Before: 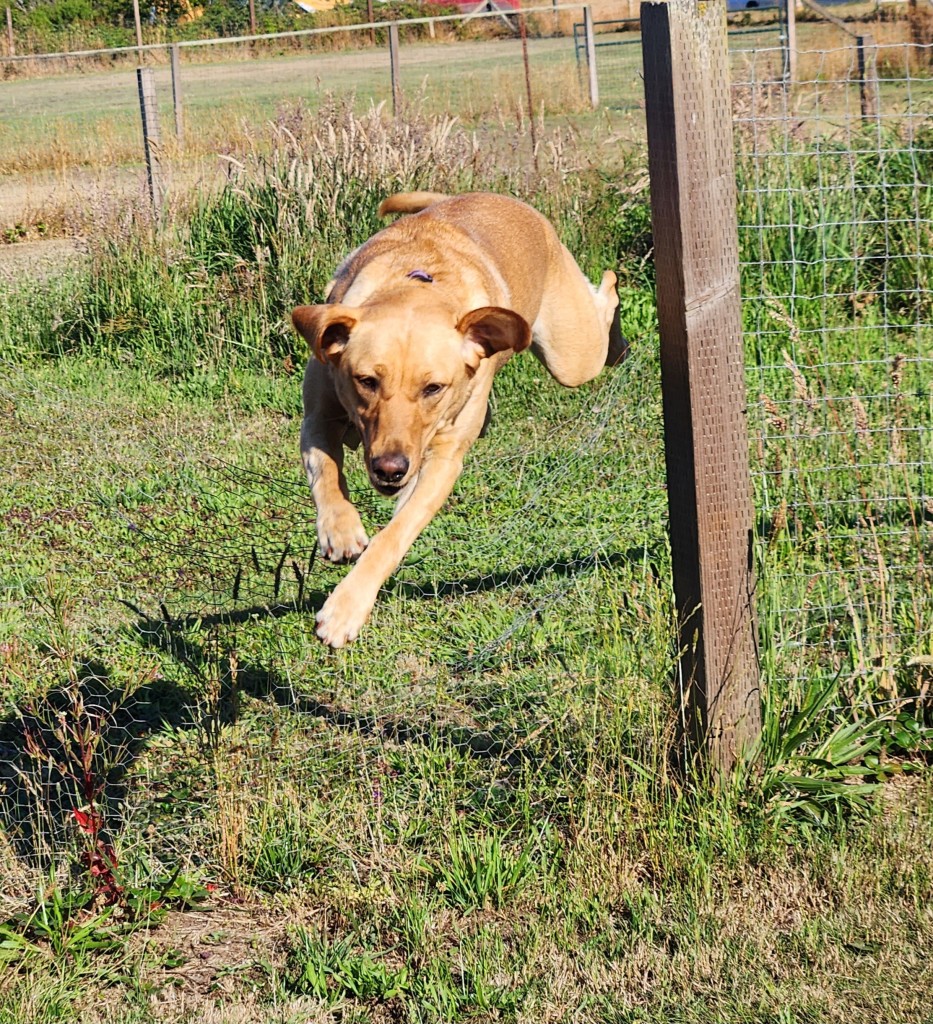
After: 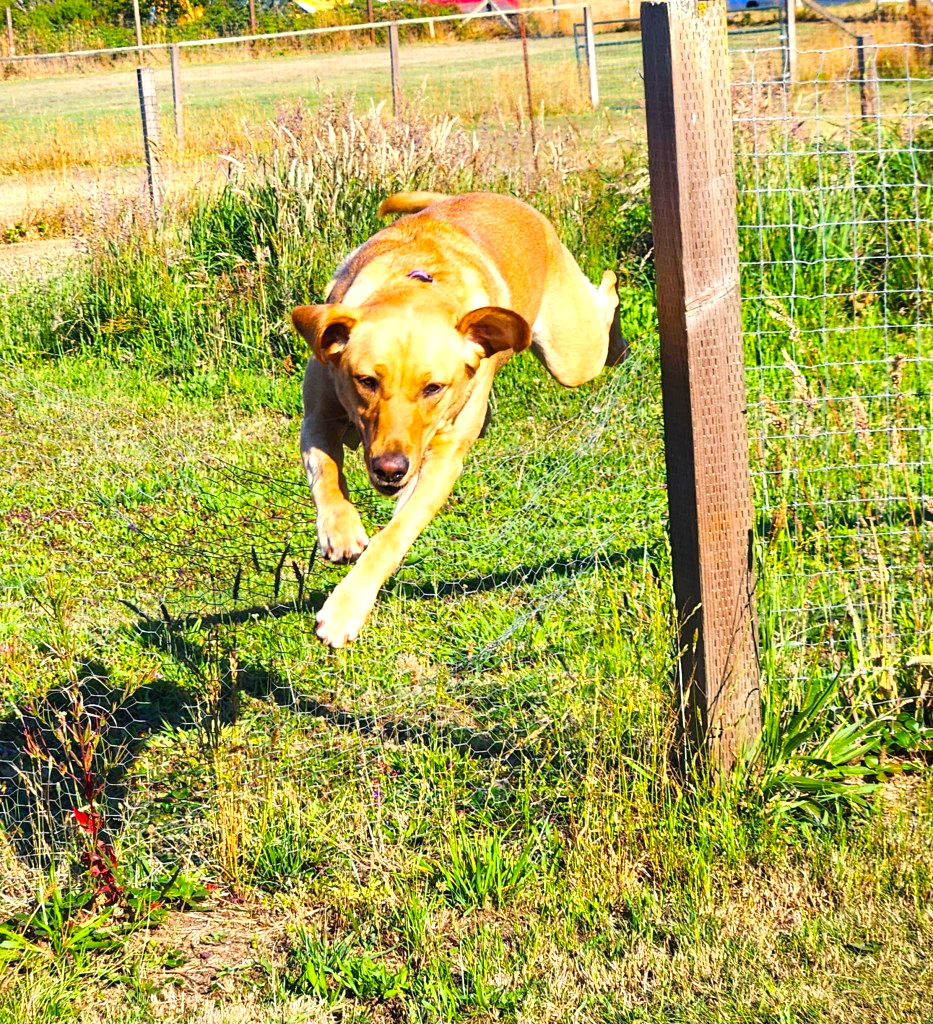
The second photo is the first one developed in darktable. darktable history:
exposure: black level correction 0, exposure 0.7 EV, compensate exposure bias true, compensate highlight preservation false
color balance rgb: linear chroma grading › global chroma 15%, perceptual saturation grading › global saturation 30%
